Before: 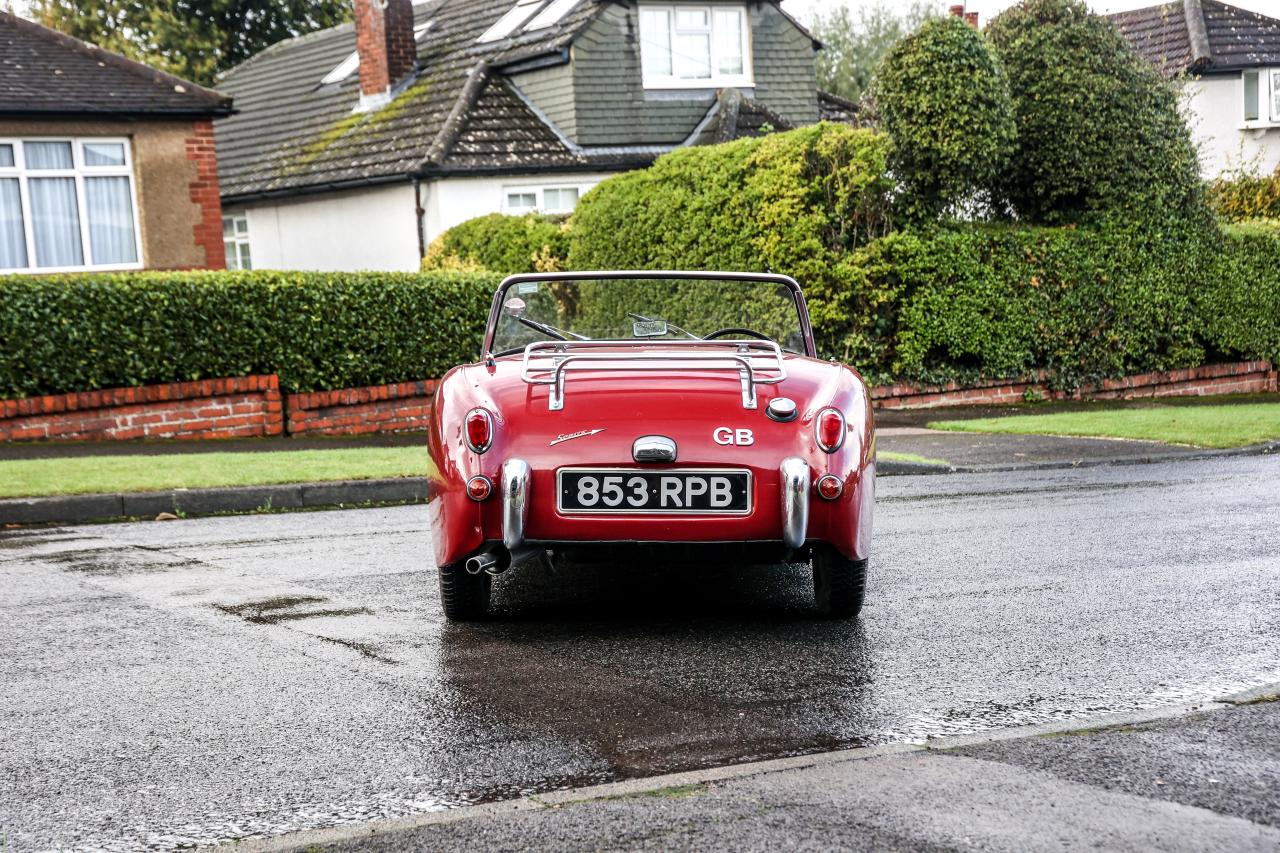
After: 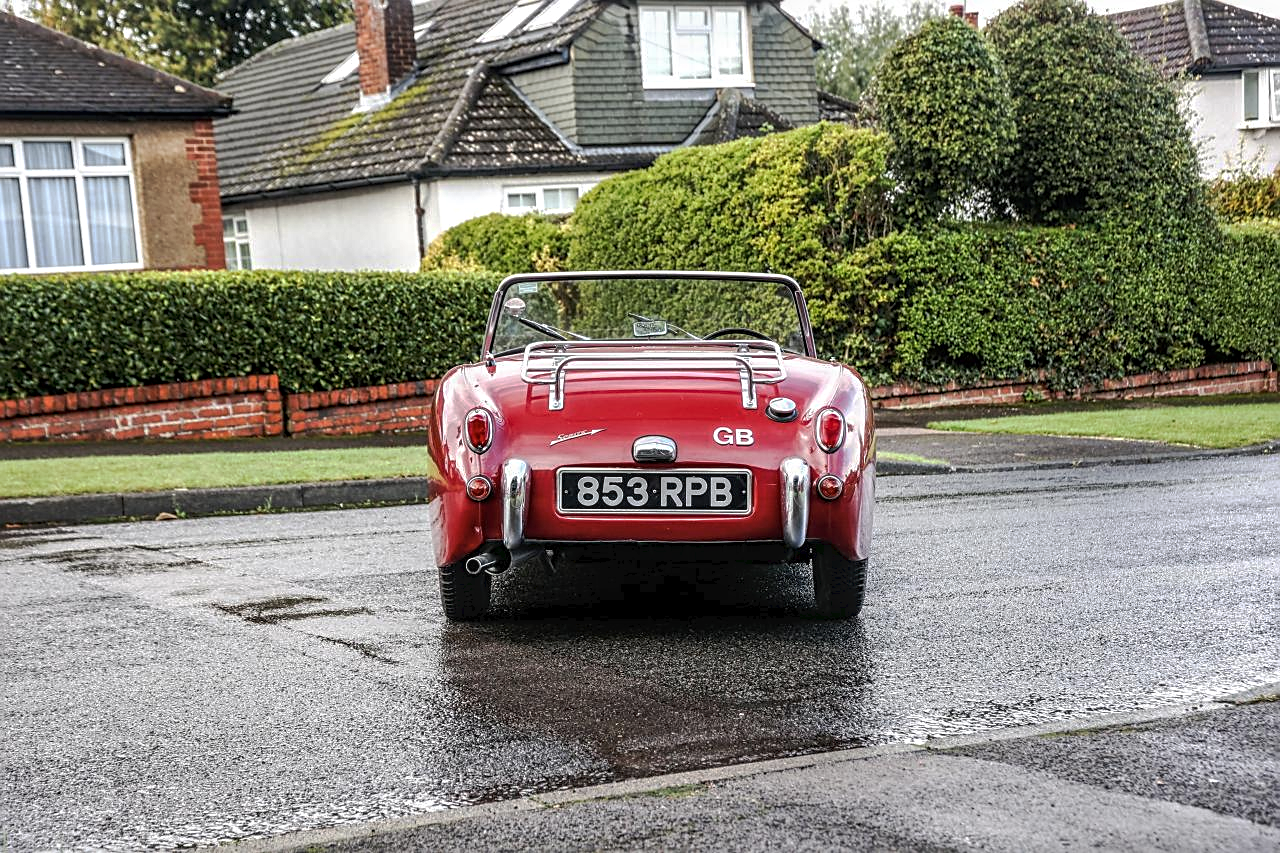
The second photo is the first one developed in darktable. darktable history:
sharpen: on, module defaults
local contrast: on, module defaults
tone curve: curves: ch0 [(0, 0) (0.003, 0.027) (0.011, 0.03) (0.025, 0.04) (0.044, 0.063) (0.069, 0.093) (0.1, 0.125) (0.136, 0.153) (0.177, 0.191) (0.224, 0.232) (0.277, 0.279) (0.335, 0.333) (0.399, 0.39) (0.468, 0.457) (0.543, 0.535) (0.623, 0.611) (0.709, 0.683) (0.801, 0.758) (0.898, 0.853) (1, 1)], preserve colors none
